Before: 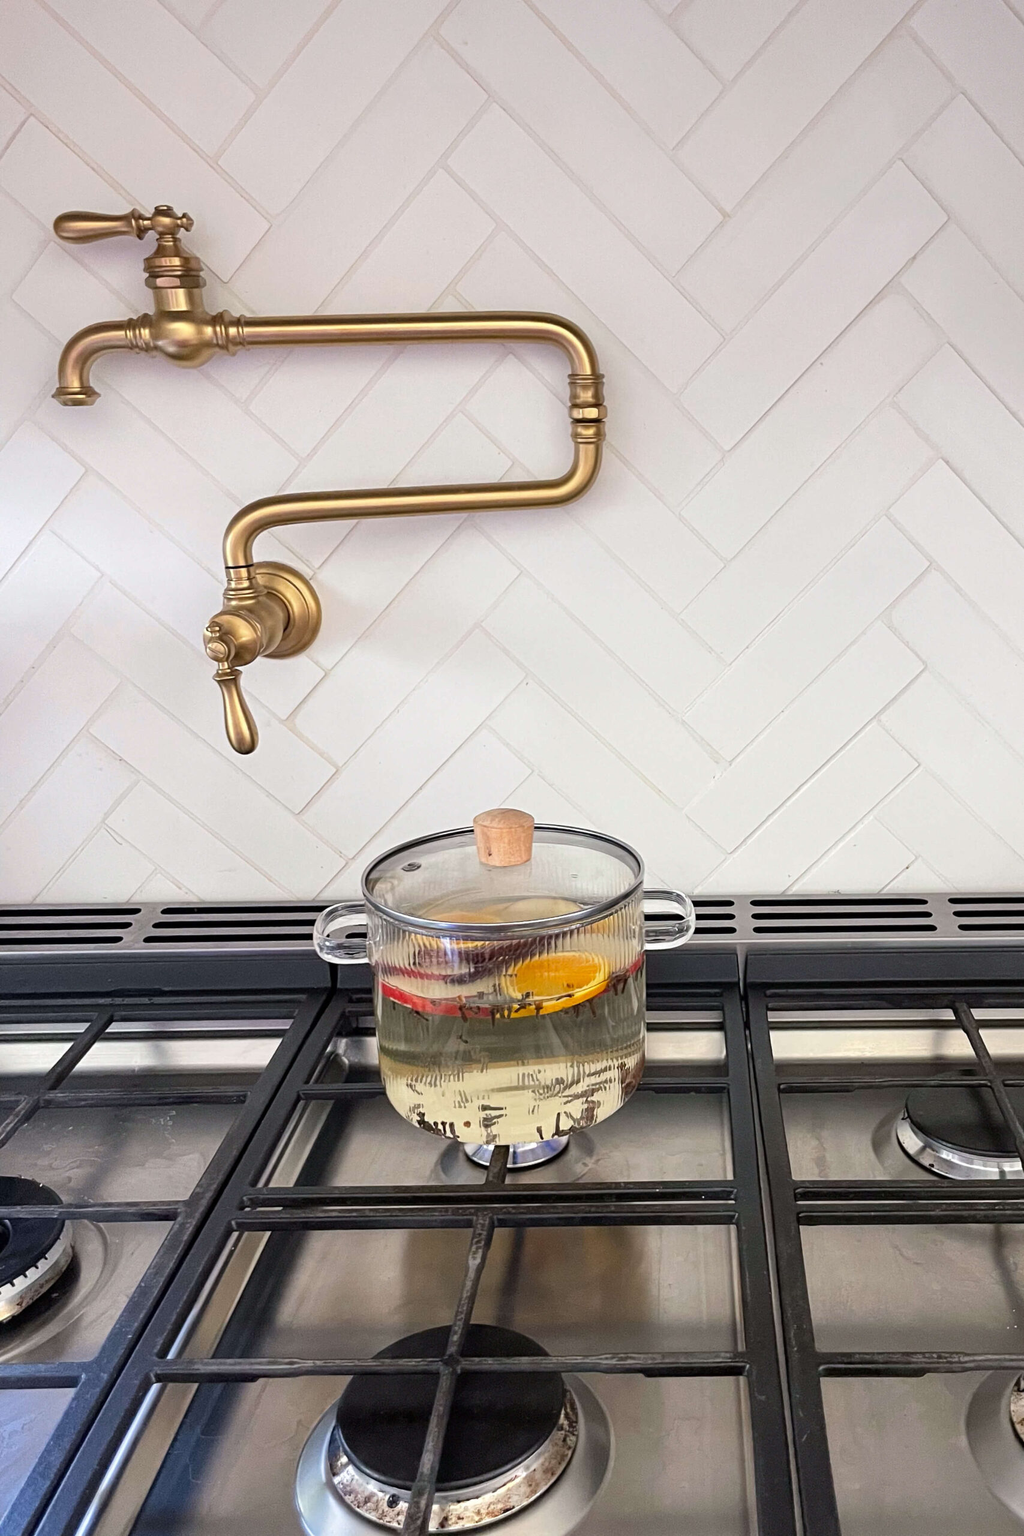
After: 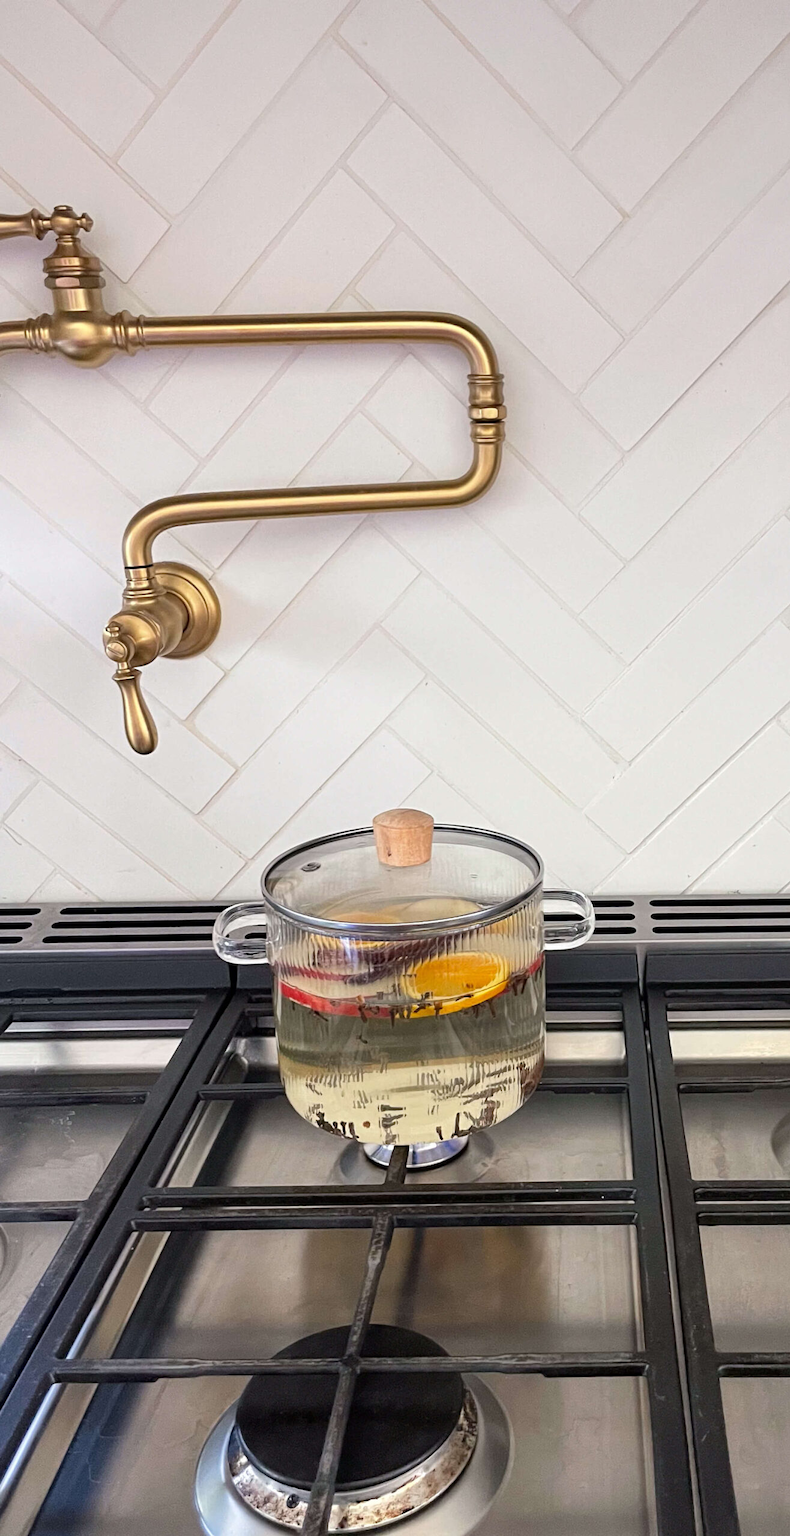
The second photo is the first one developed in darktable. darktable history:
crop: left 9.881%, right 12.873%
